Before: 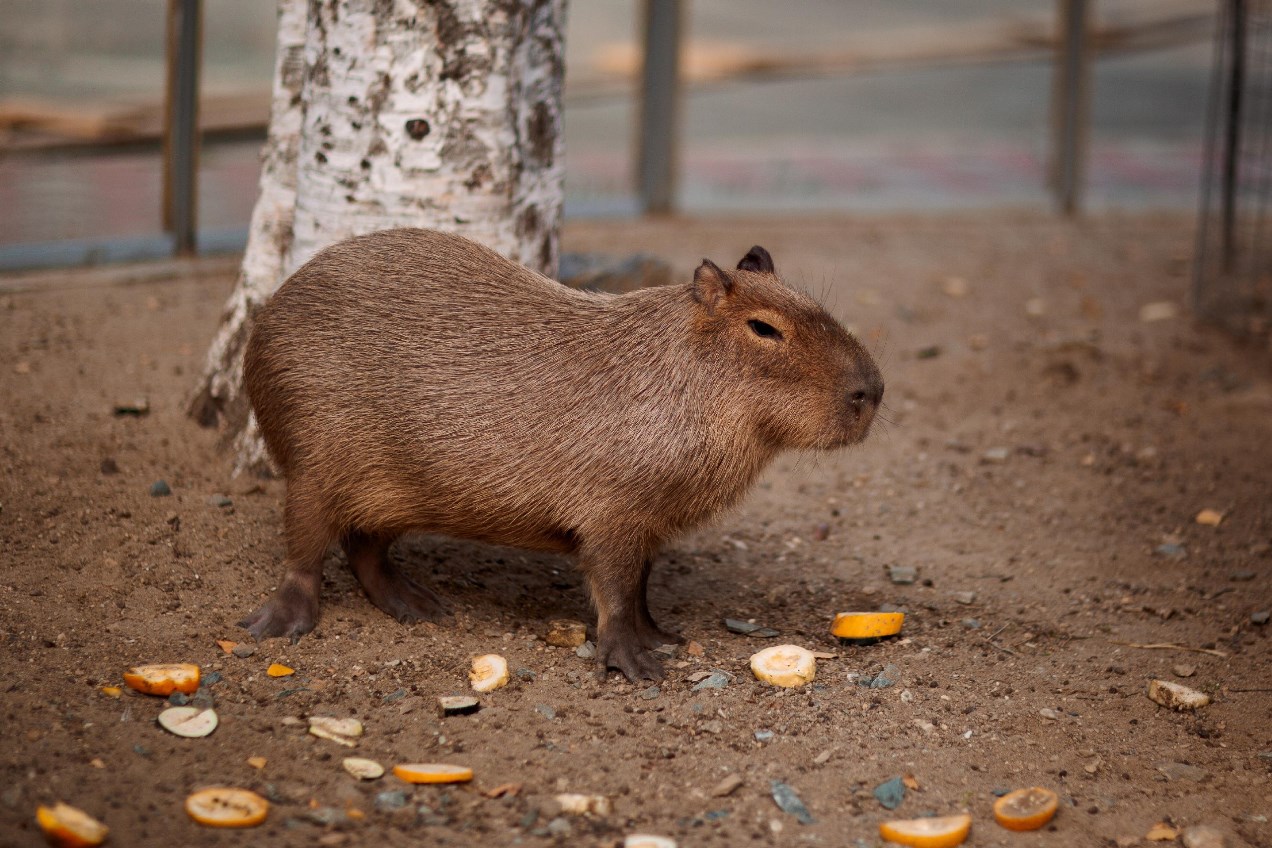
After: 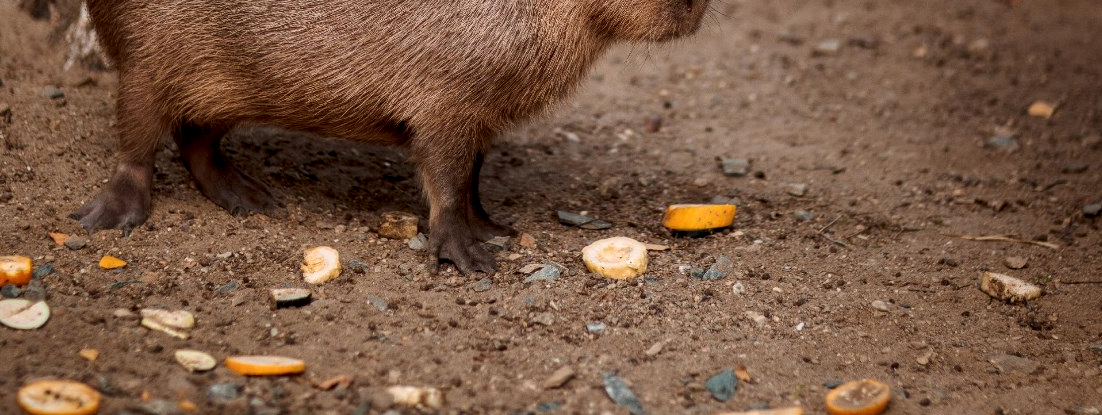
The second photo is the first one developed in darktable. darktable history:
crop and rotate: left 13.306%, top 48.129%, bottom 2.928%
local contrast: detail 130%
